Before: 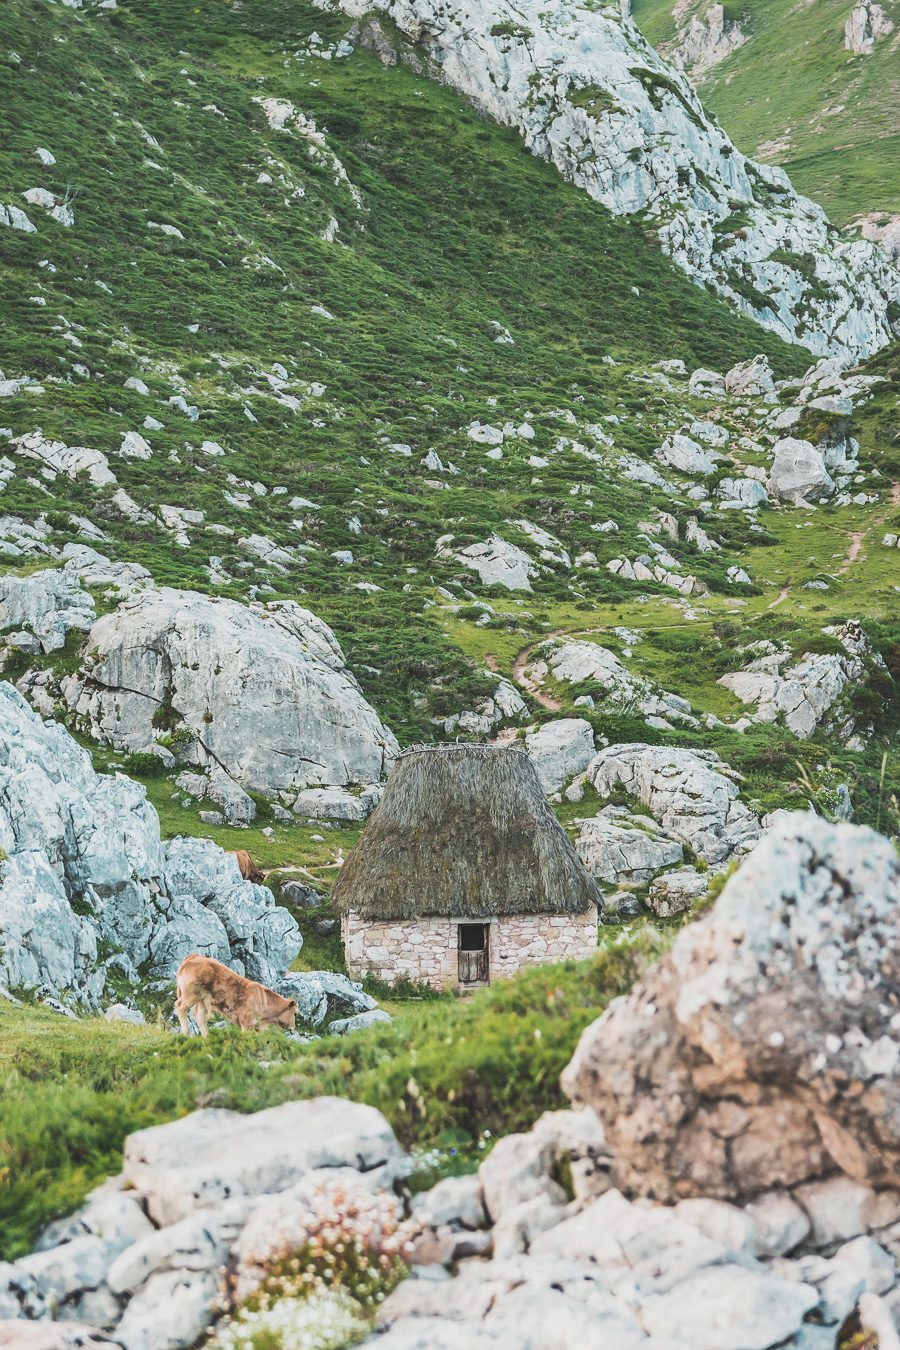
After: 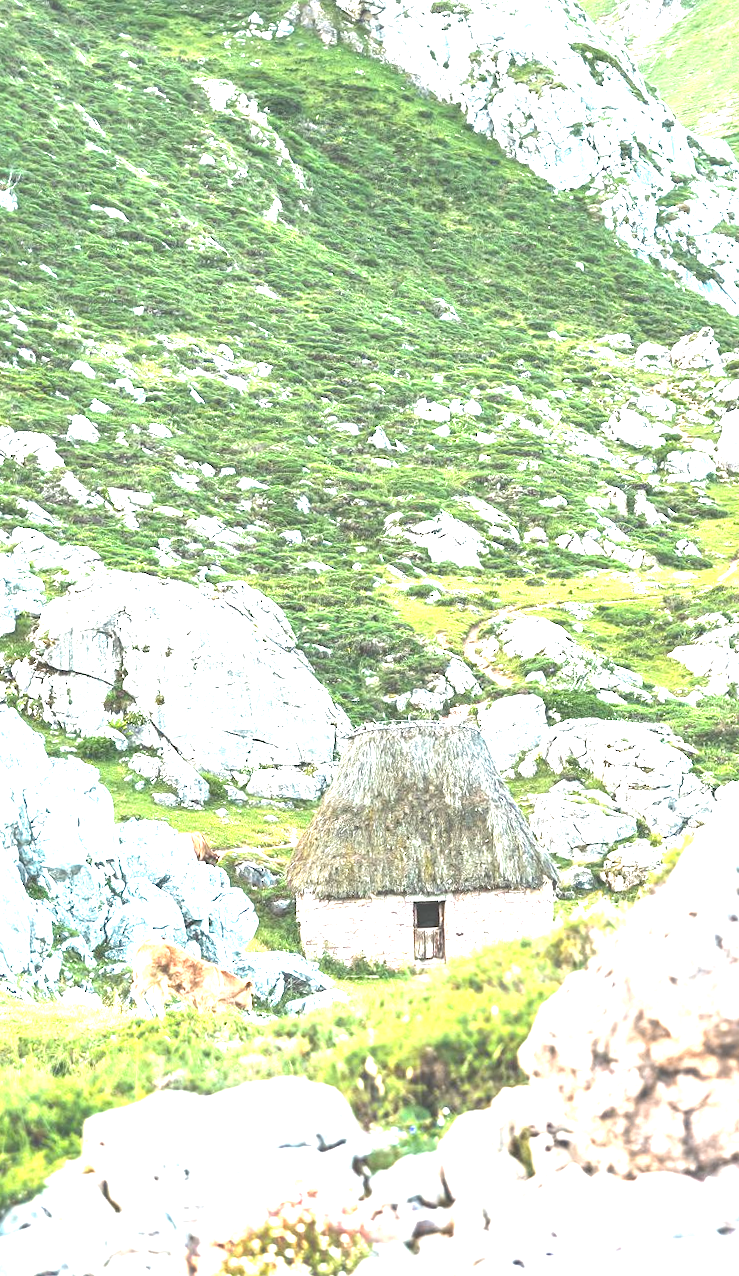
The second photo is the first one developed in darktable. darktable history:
crop and rotate: angle 0.975°, left 4.42%, top 0.443%, right 11.339%, bottom 2.636%
exposure: exposure 1.999 EV, compensate highlight preservation false
